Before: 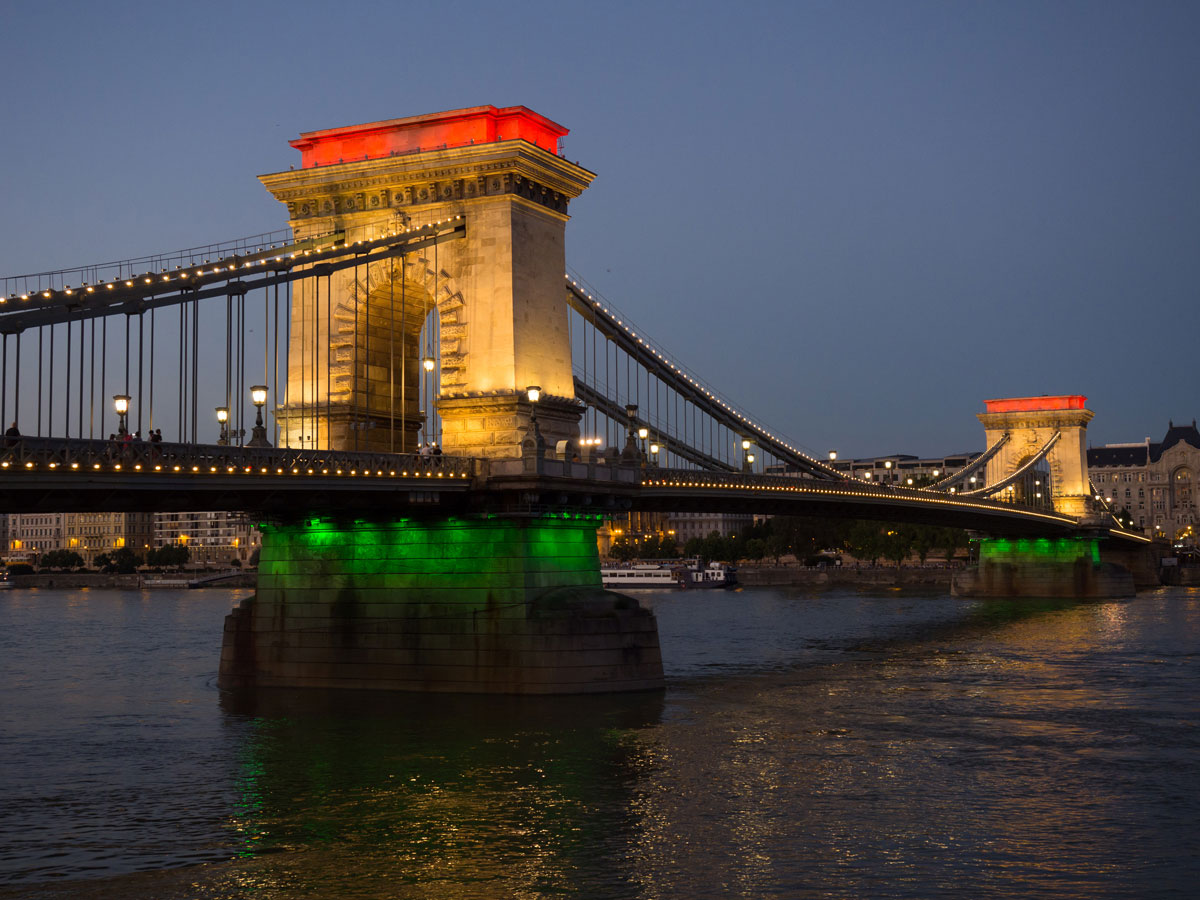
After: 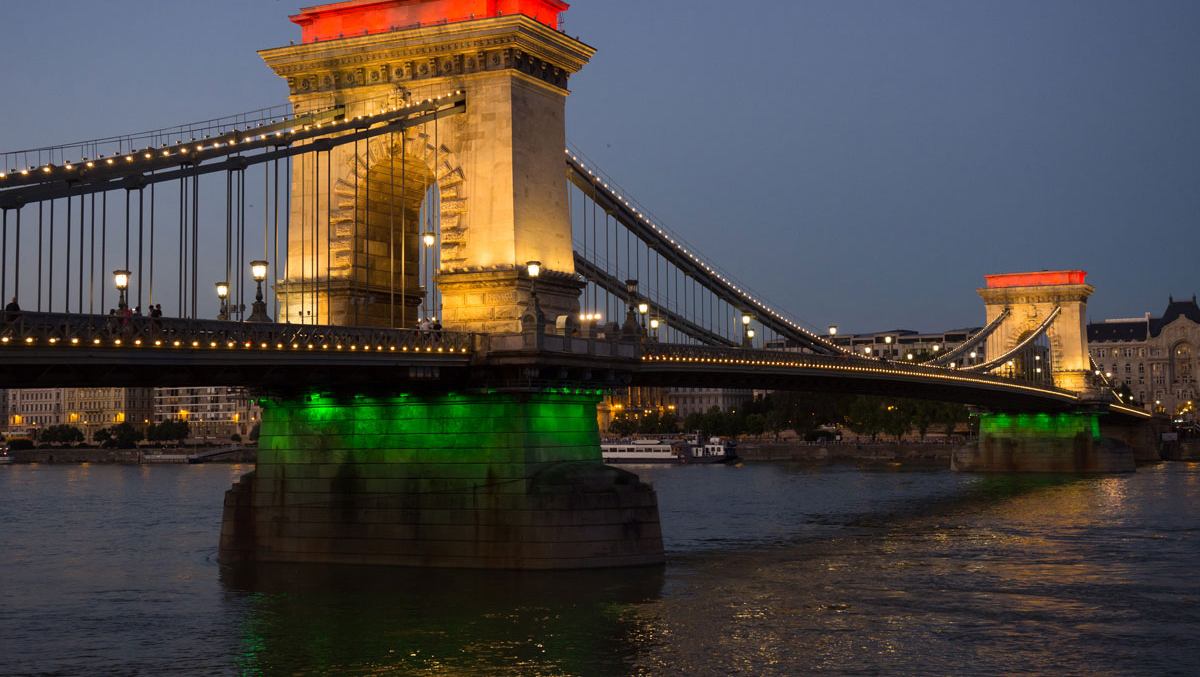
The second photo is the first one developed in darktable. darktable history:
crop: top 13.896%, bottom 10.775%
